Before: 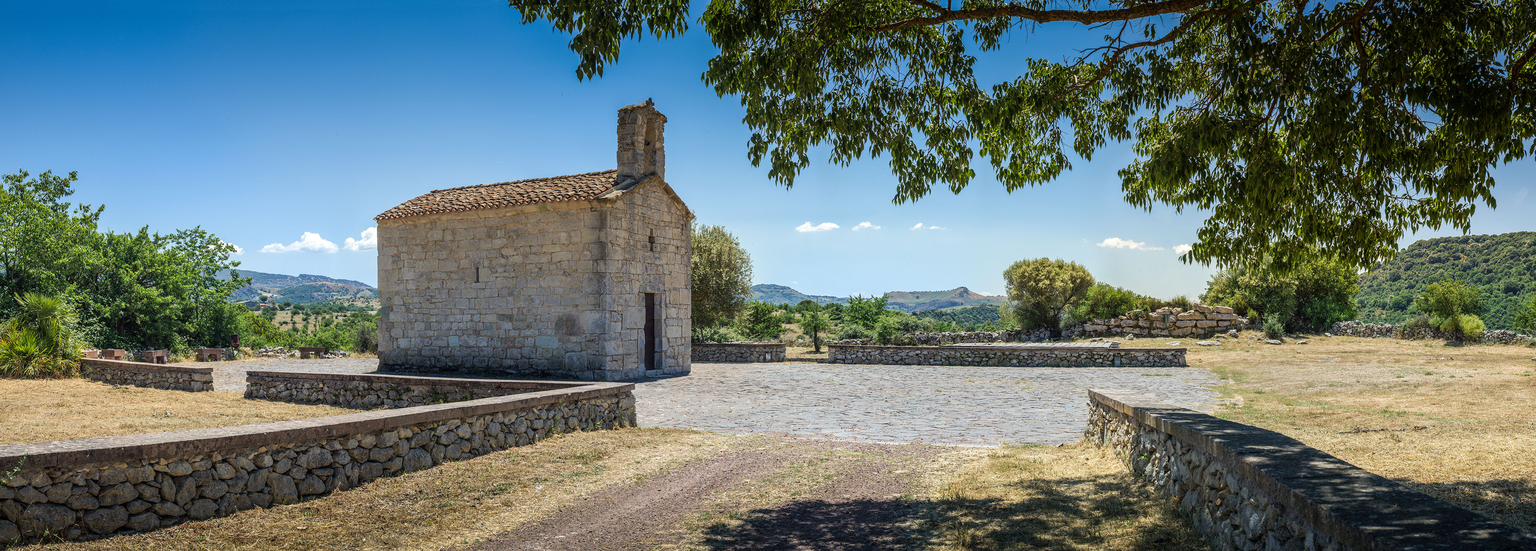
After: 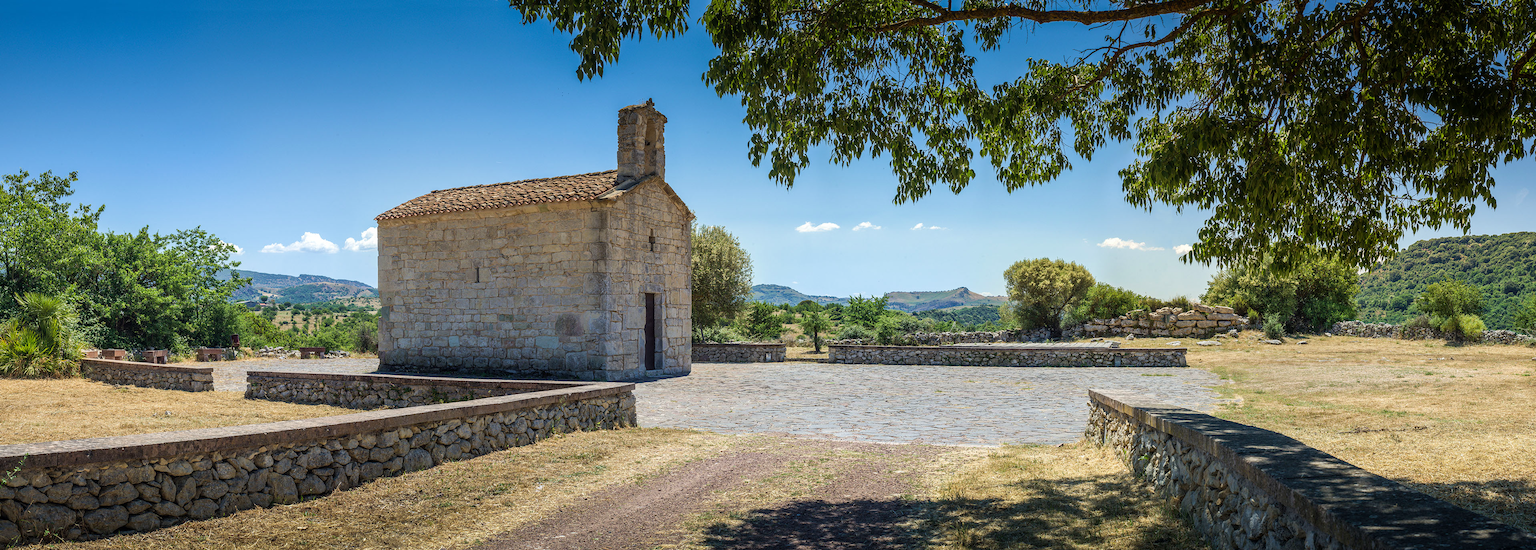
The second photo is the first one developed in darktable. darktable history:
velvia: strength 17.21%
